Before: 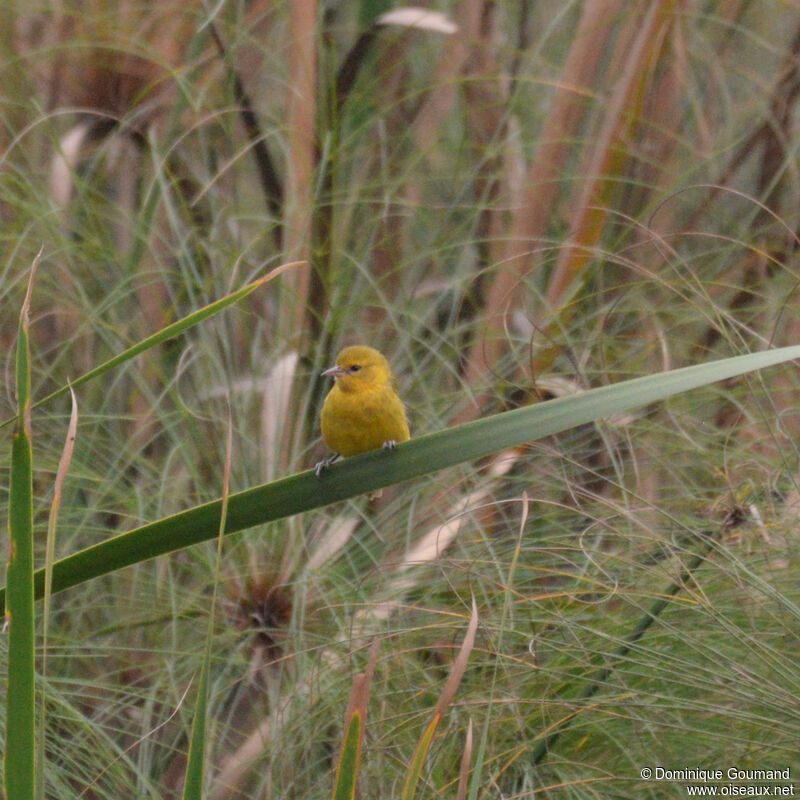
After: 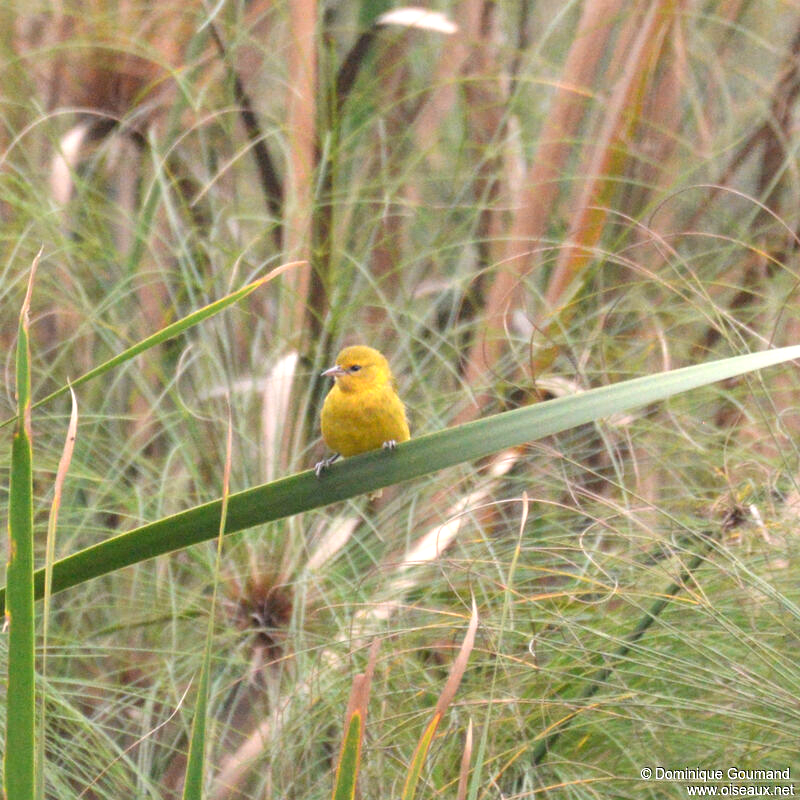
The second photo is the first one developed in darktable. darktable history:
exposure: black level correction 0, exposure 1.099 EV, compensate exposure bias true, compensate highlight preservation false
